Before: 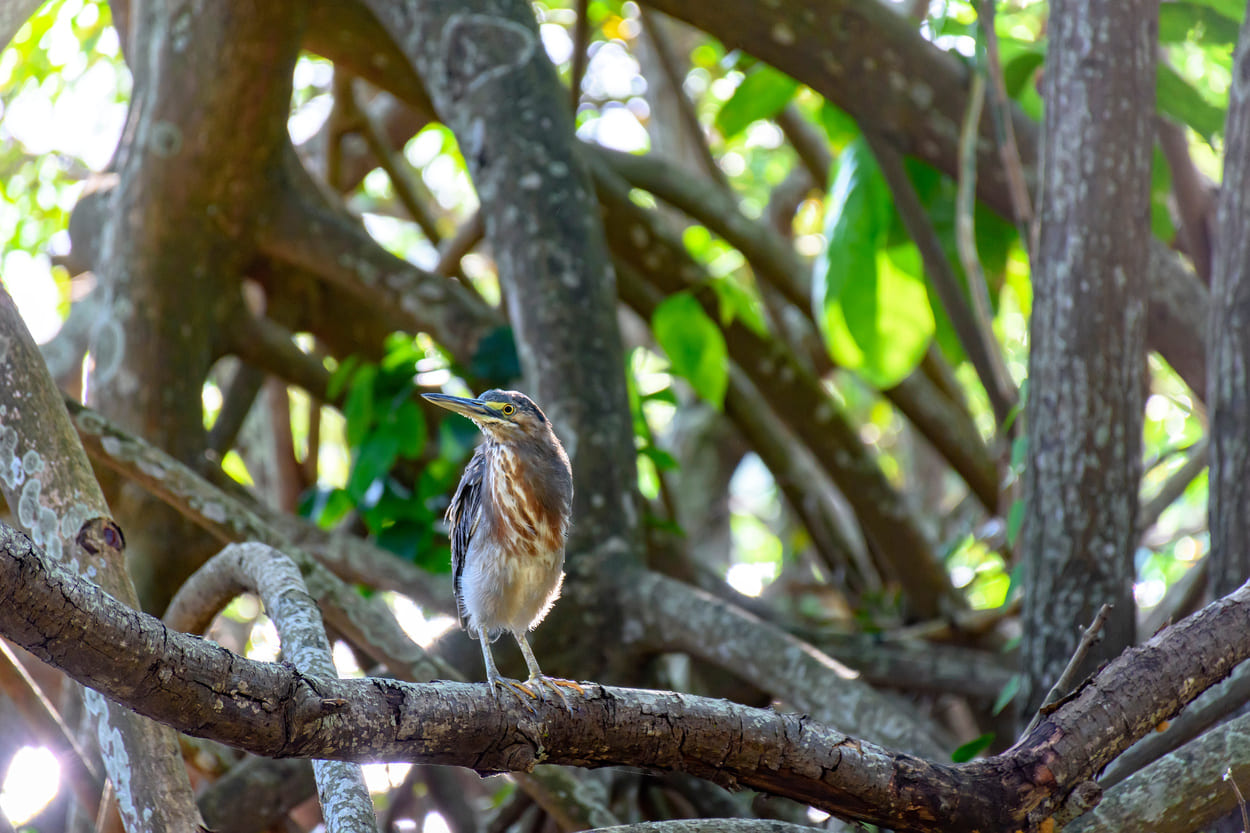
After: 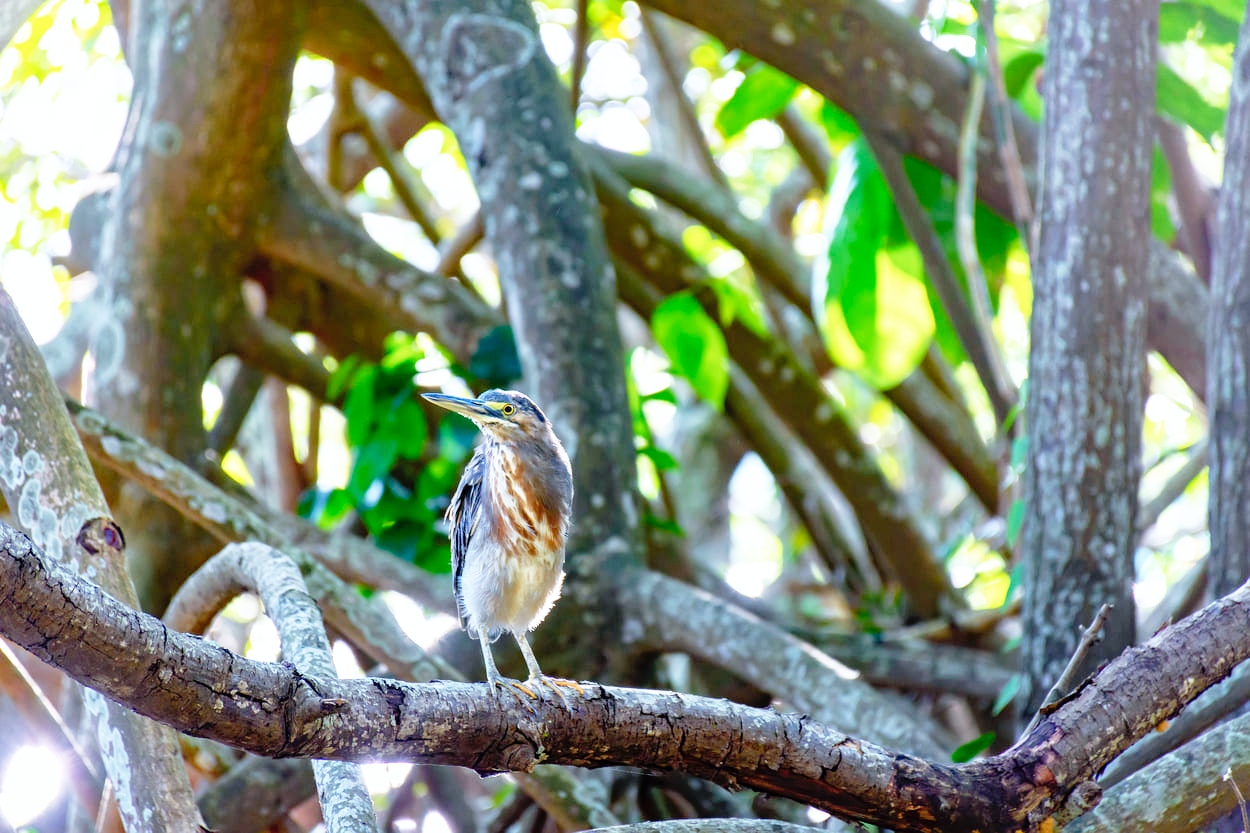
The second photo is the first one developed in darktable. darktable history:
color calibration: x 0.37, y 0.382, temperature 4313.32 K
base curve: curves: ch0 [(0, 0) (0.012, 0.01) (0.073, 0.168) (0.31, 0.711) (0.645, 0.957) (1, 1)], preserve colors none
shadows and highlights: on, module defaults
